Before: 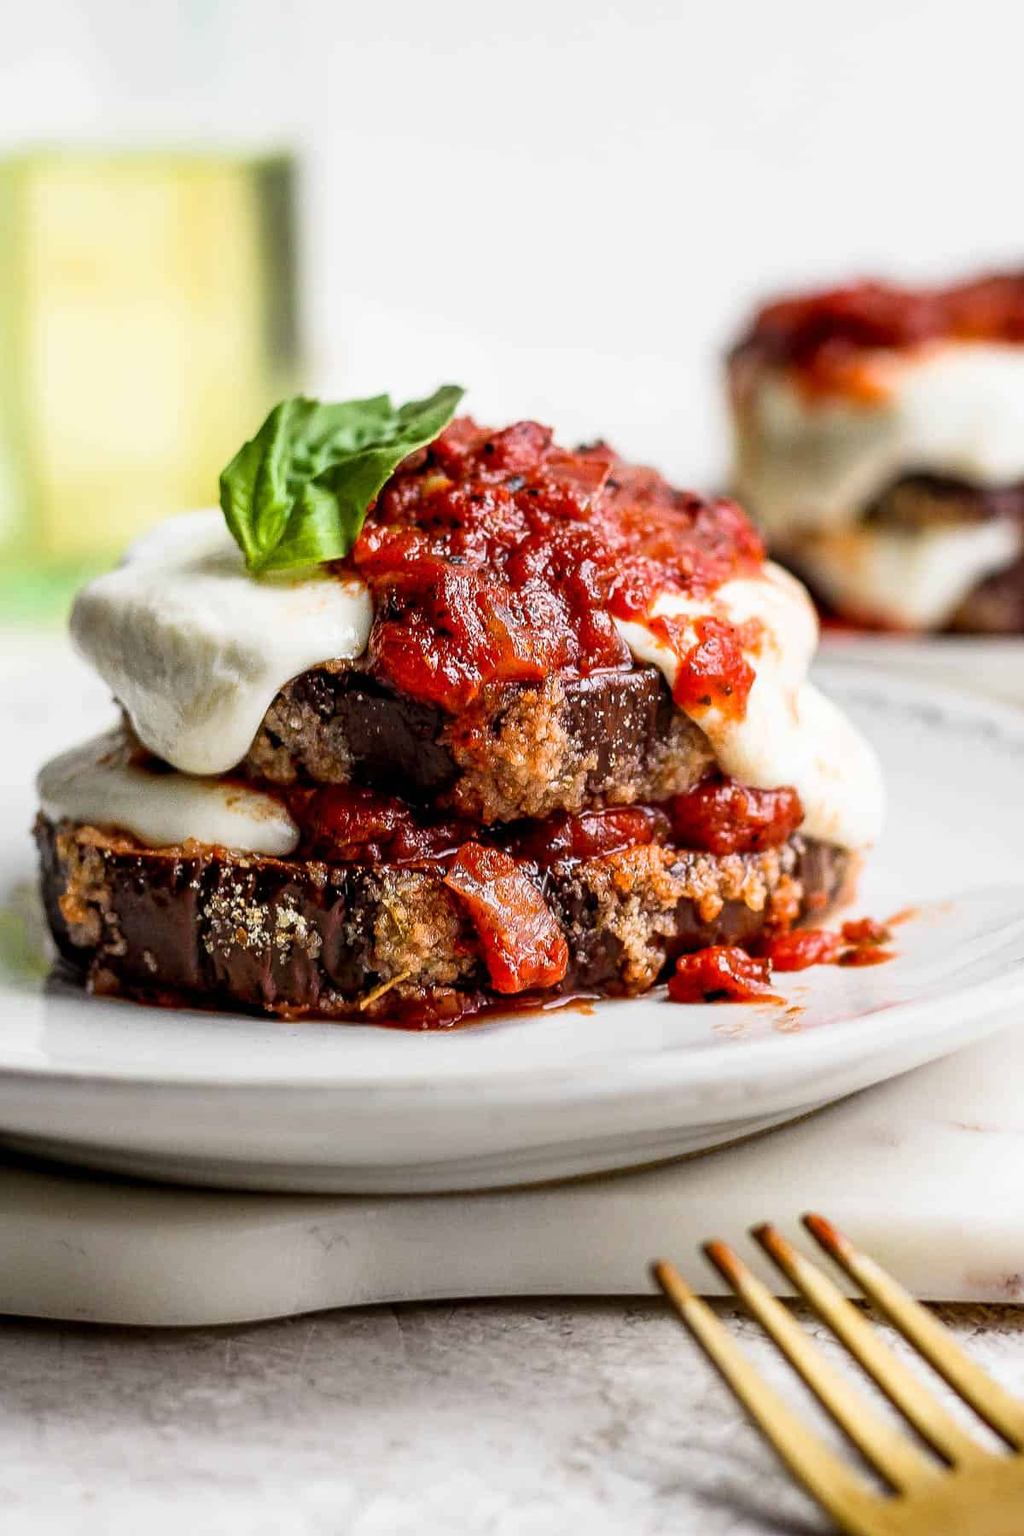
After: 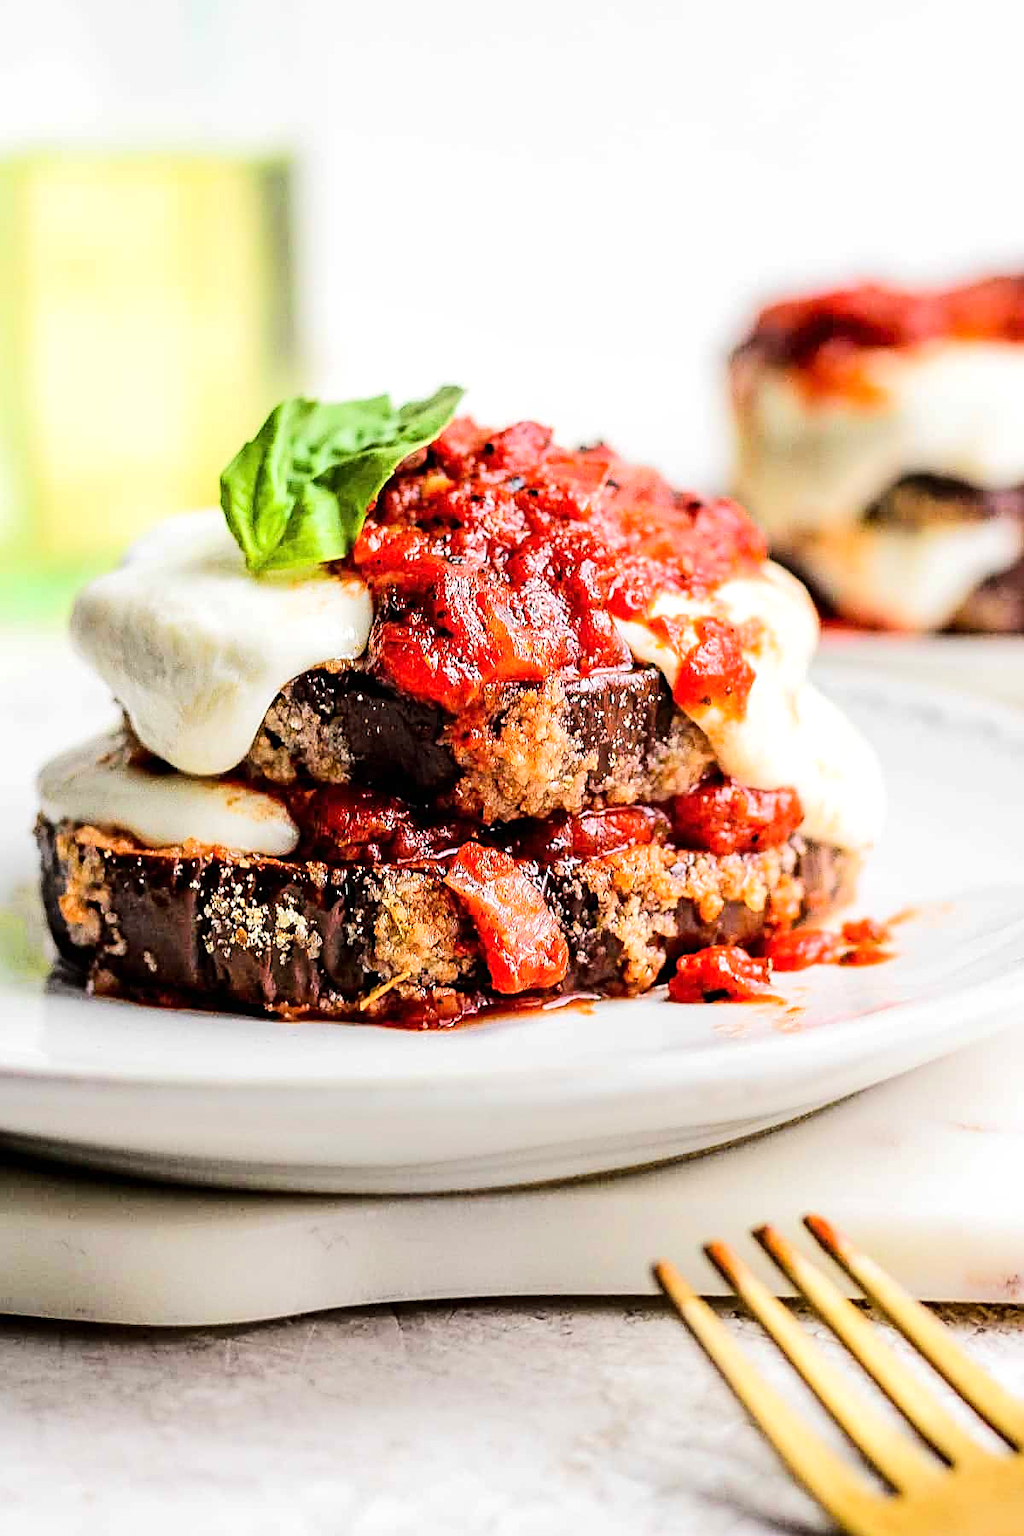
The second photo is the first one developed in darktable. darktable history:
tone equalizer: -7 EV 0.149 EV, -6 EV 0.638 EV, -5 EV 1.15 EV, -4 EV 1.32 EV, -3 EV 1.13 EV, -2 EV 0.6 EV, -1 EV 0.164 EV, edges refinement/feathering 500, mask exposure compensation -1.57 EV, preserve details no
sharpen: on, module defaults
